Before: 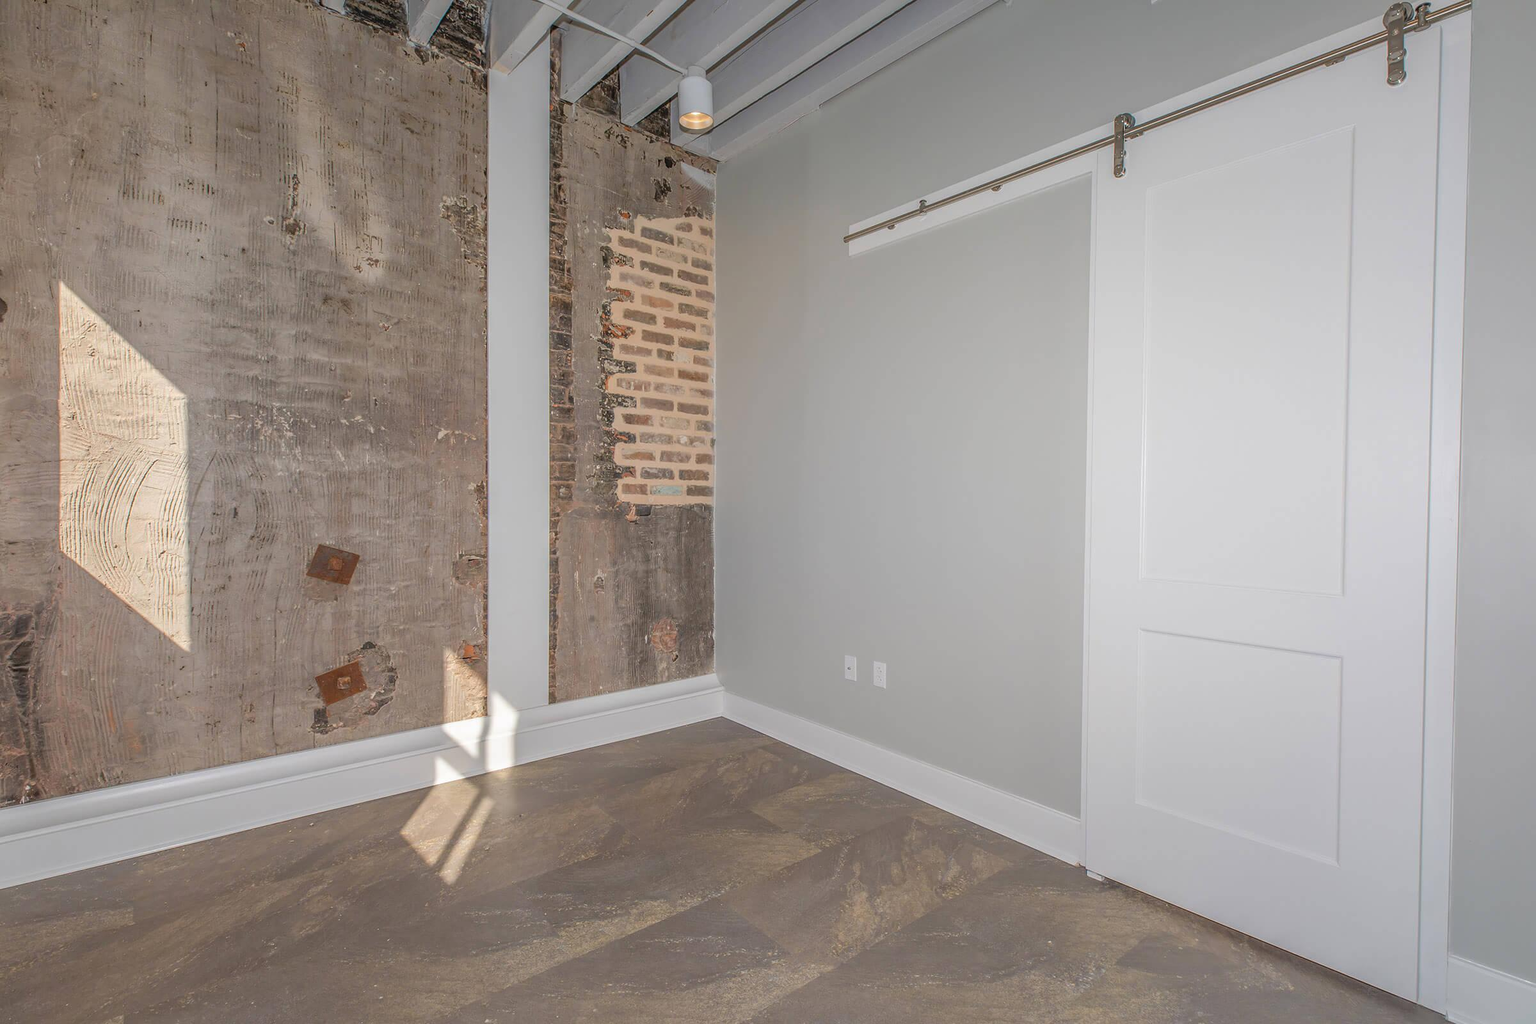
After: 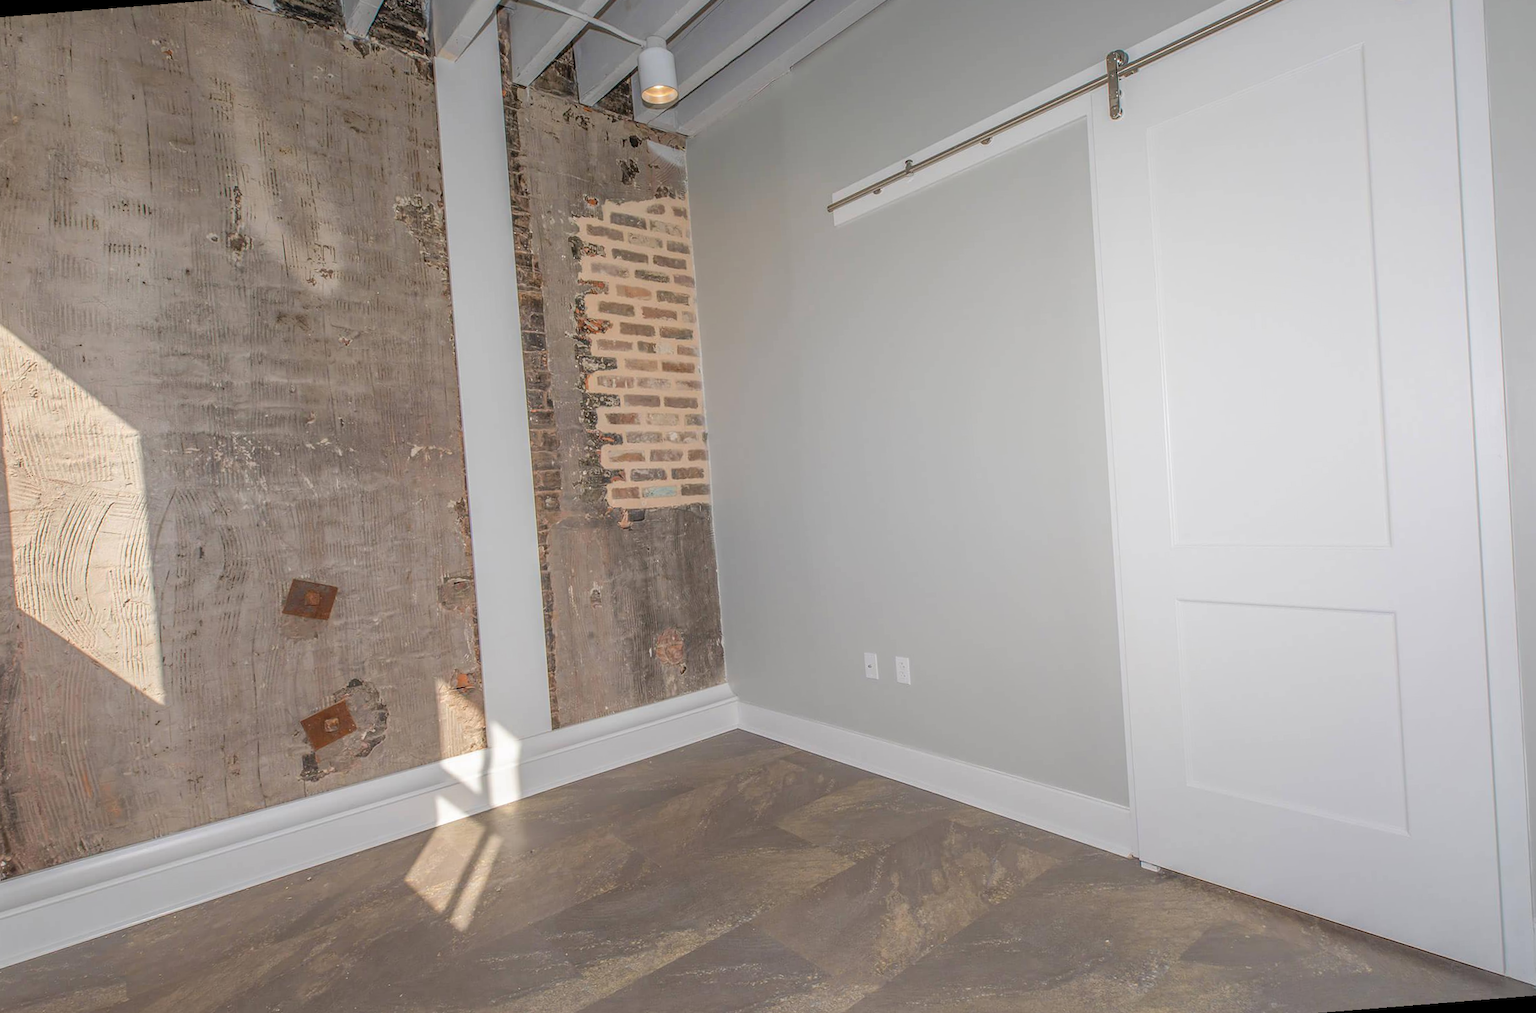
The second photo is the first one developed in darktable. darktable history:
shadows and highlights: radius 93.07, shadows -14.46, white point adjustment 0.23, highlights 31.48, compress 48.23%, highlights color adjustment 52.79%, soften with gaussian
rotate and perspective: rotation -4.57°, crop left 0.054, crop right 0.944, crop top 0.087, crop bottom 0.914
